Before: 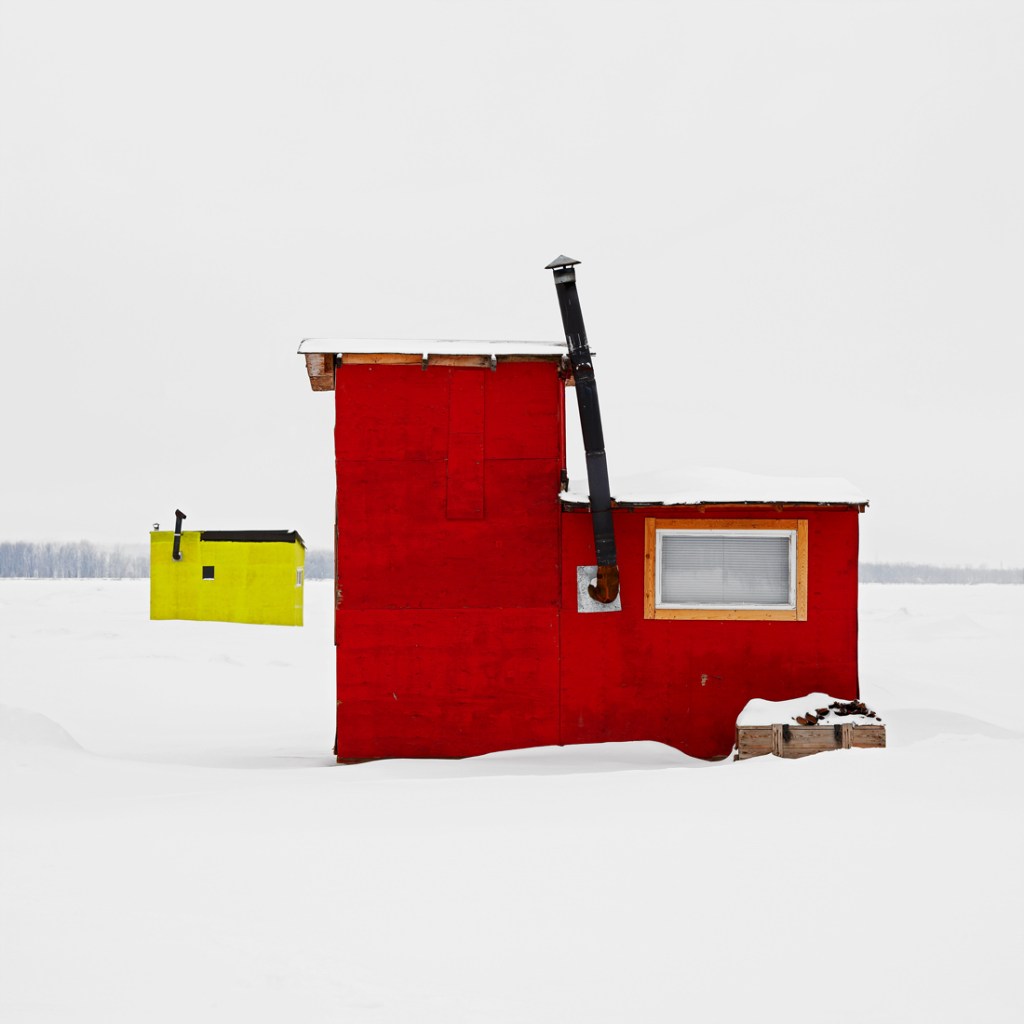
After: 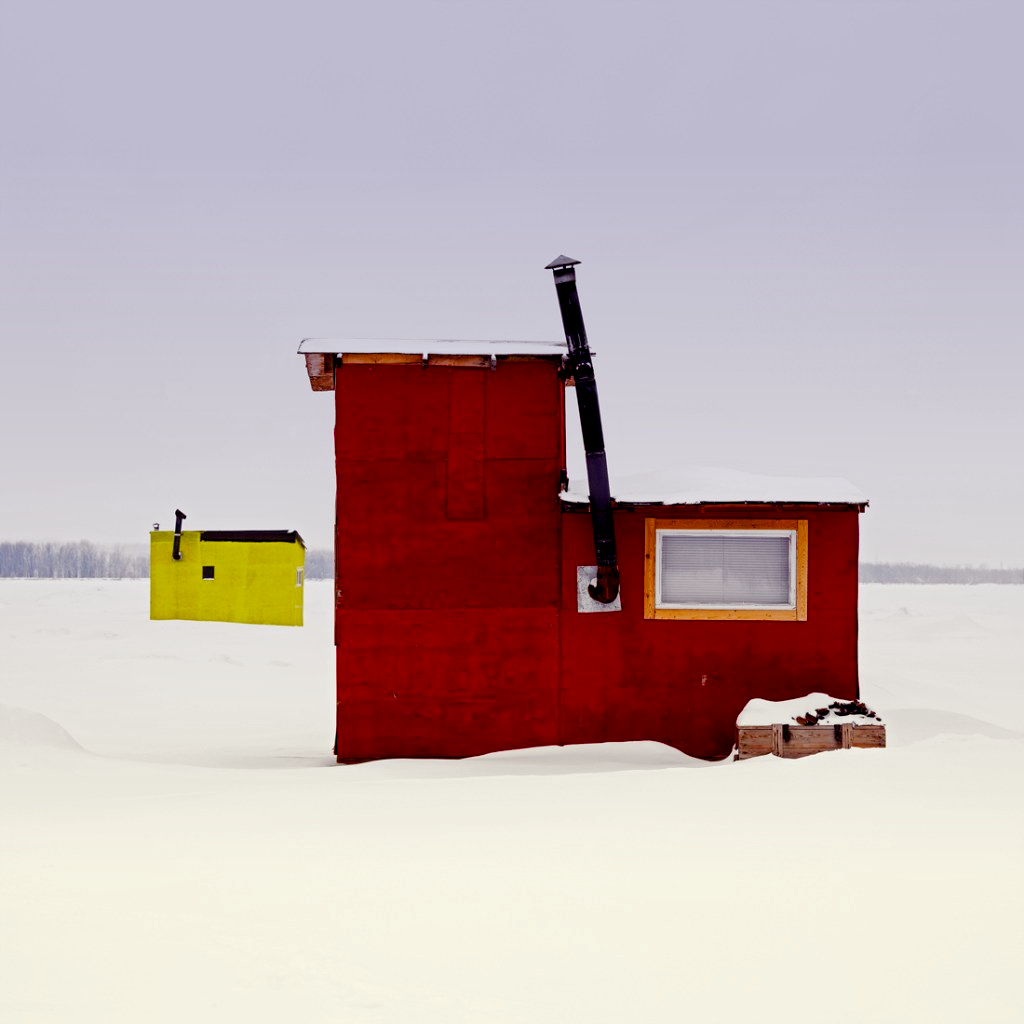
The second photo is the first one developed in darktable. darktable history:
local contrast: mode bilateral grid, contrast 20, coarseness 50, detail 120%, midtone range 0.2
color balance rgb: shadows lift › luminance -21.66%, shadows lift › chroma 8.98%, shadows lift › hue 283.37°, power › chroma 1.05%, power › hue 25.59°, highlights gain › luminance 6.08%, highlights gain › chroma 2.55%, highlights gain › hue 90°, global offset › luminance -0.87%, perceptual saturation grading › global saturation 25%, perceptual saturation grading › highlights -28.39%, perceptual saturation grading › shadows 33.98%
graduated density: hue 238.83°, saturation 50%
